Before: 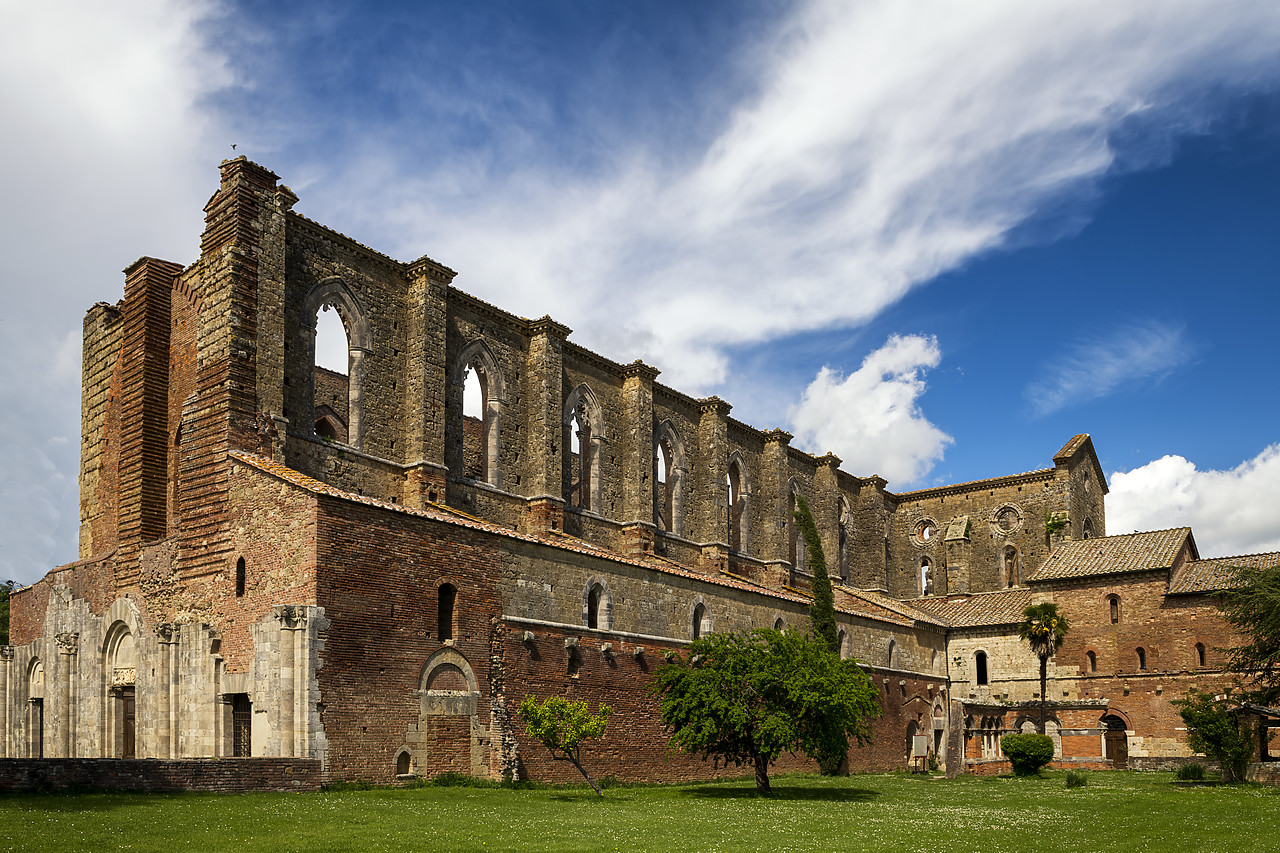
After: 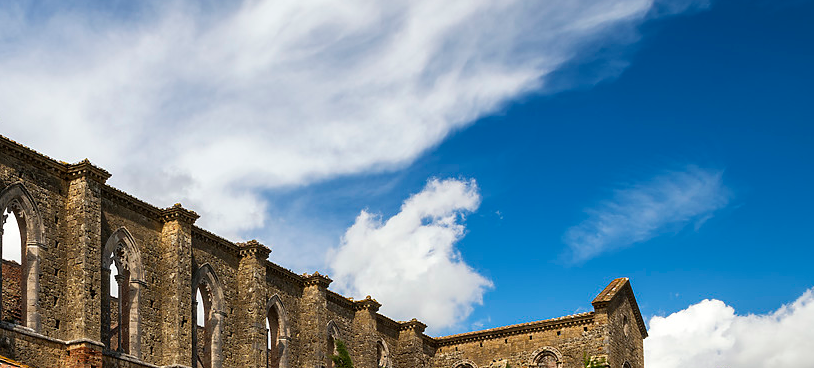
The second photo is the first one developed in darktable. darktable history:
crop: left 36.023%, top 18.337%, right 0.364%, bottom 38.507%
